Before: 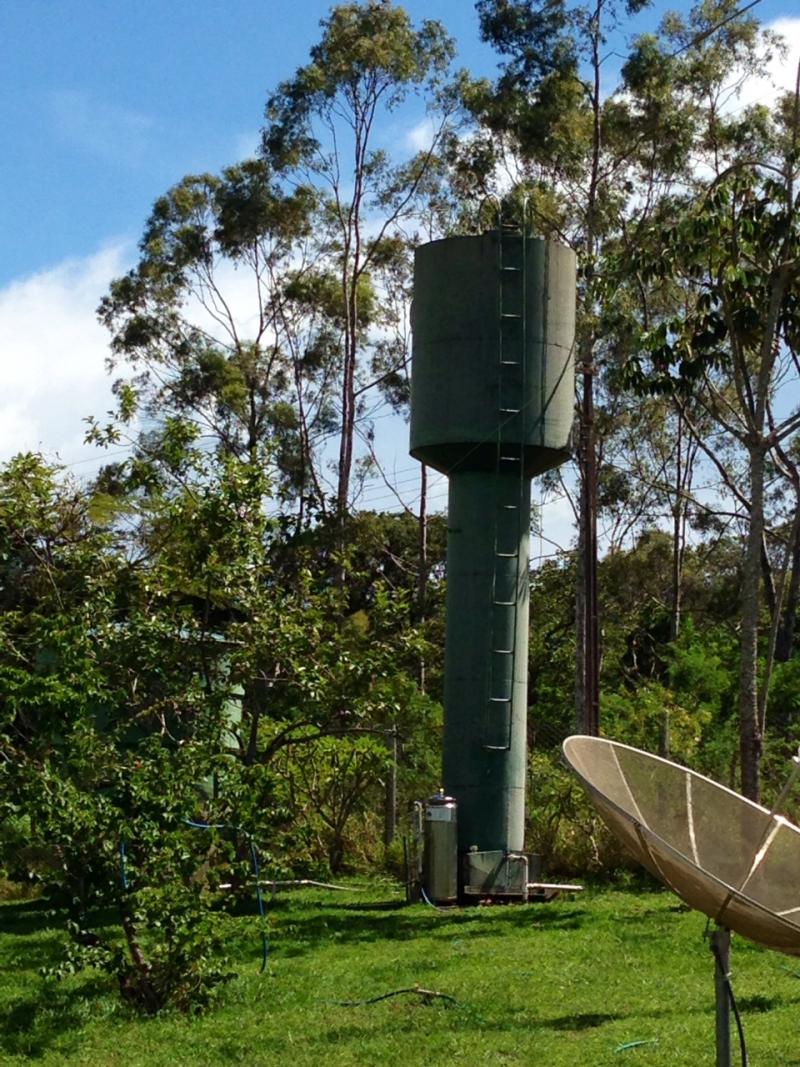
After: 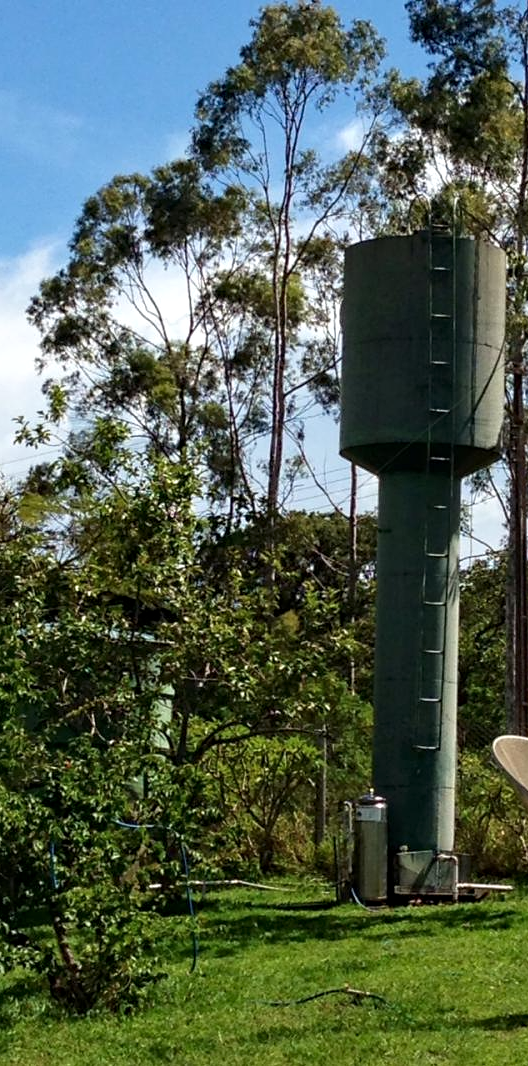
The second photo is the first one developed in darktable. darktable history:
contrast equalizer: octaves 7, y [[0.509, 0.514, 0.523, 0.542, 0.578, 0.603], [0.5 ×6], [0.509, 0.514, 0.523, 0.542, 0.578, 0.603], [0.001, 0.002, 0.003, 0.005, 0.01, 0.013], [0.001, 0.002, 0.003, 0.005, 0.01, 0.013]]
crop and rotate: left 8.753%, right 25.158%
